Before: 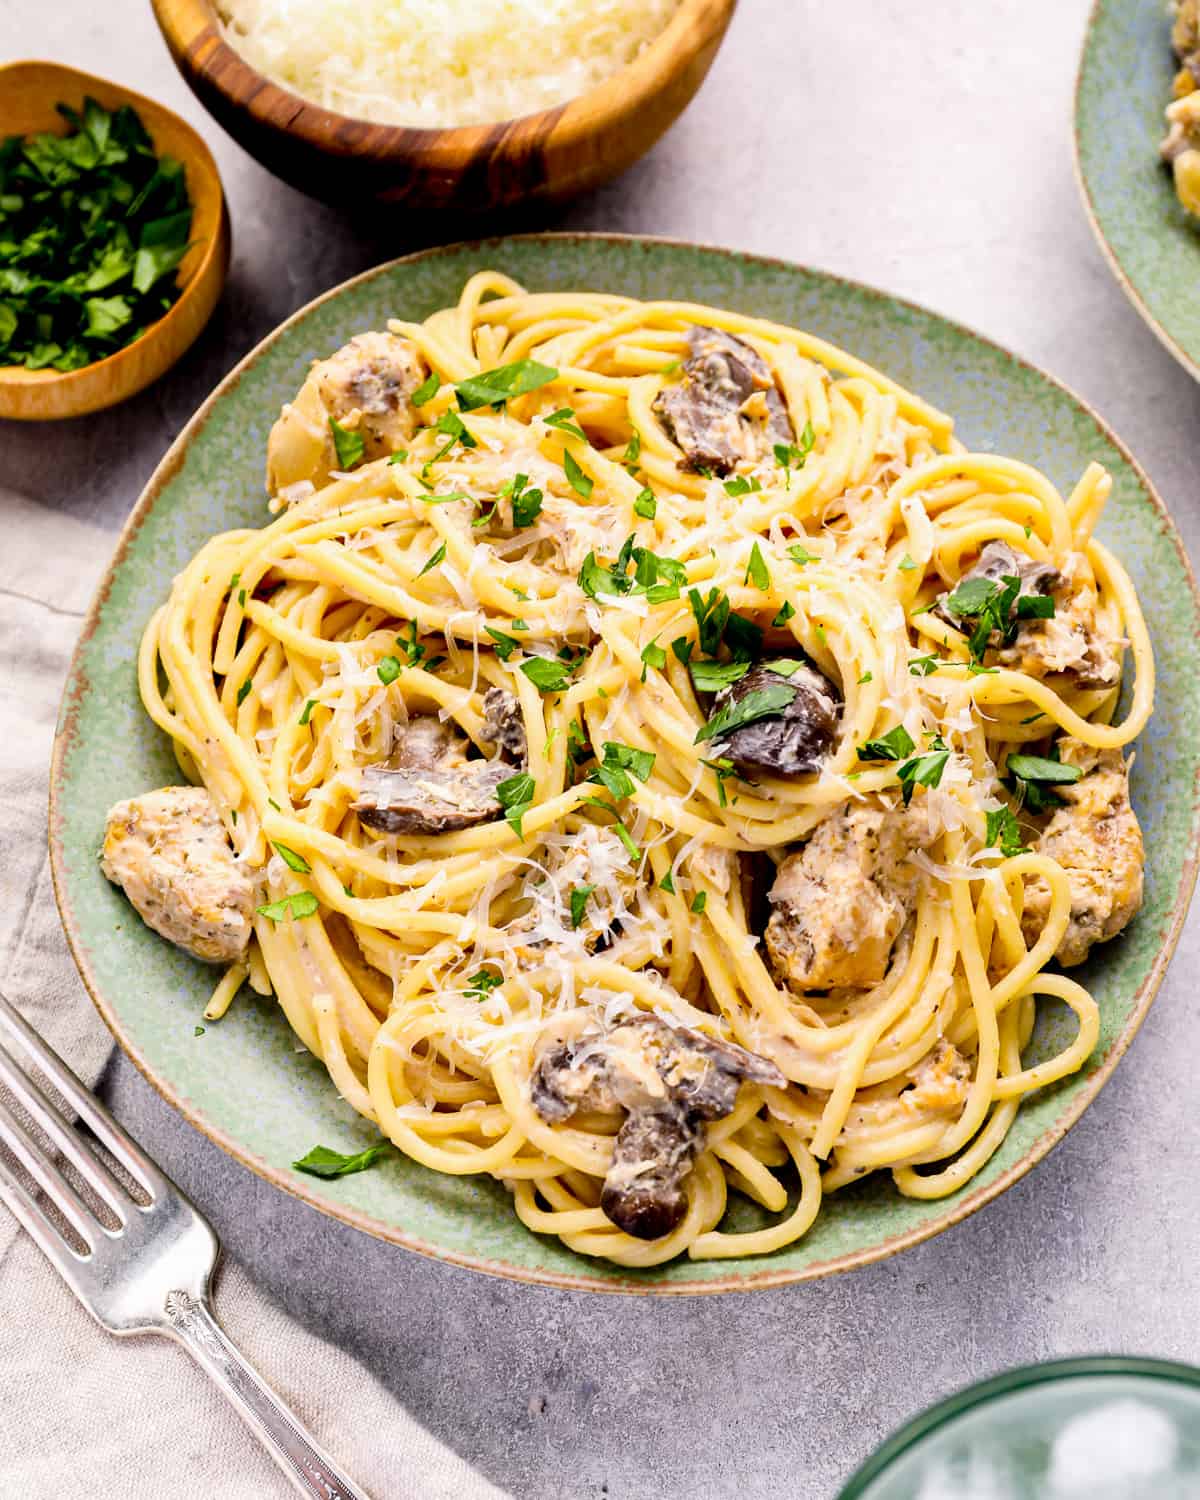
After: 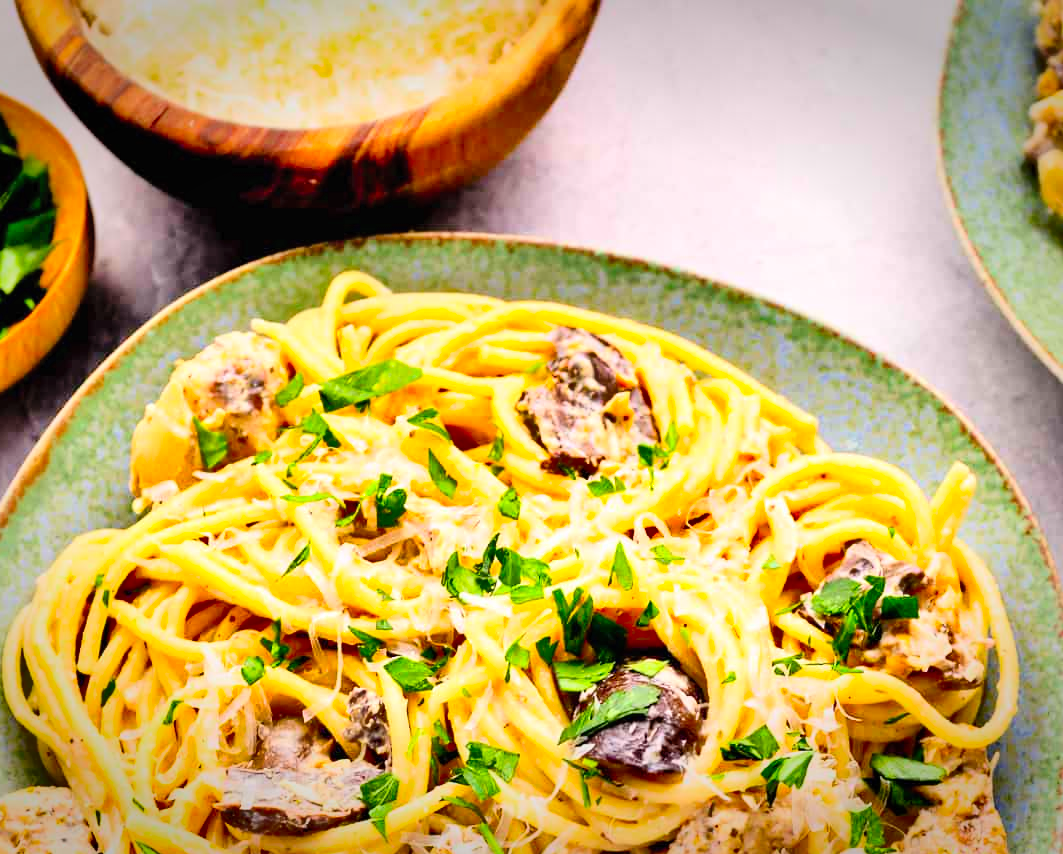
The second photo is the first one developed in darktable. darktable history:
crop and rotate: left 11.365%, bottom 43.026%
vignetting: fall-off start 79.61%, saturation -0.033, width/height ratio 1.326
contrast brightness saturation: contrast 0.24, brightness 0.241, saturation 0.375
shadows and highlights: shadows 58.46, soften with gaussian
tone equalizer: -7 EV 0.156 EV, -6 EV 0.633 EV, -5 EV 1.14 EV, -4 EV 1.35 EV, -3 EV 1.15 EV, -2 EV 0.6 EV, -1 EV 0.163 EV, mask exposure compensation -0.503 EV
